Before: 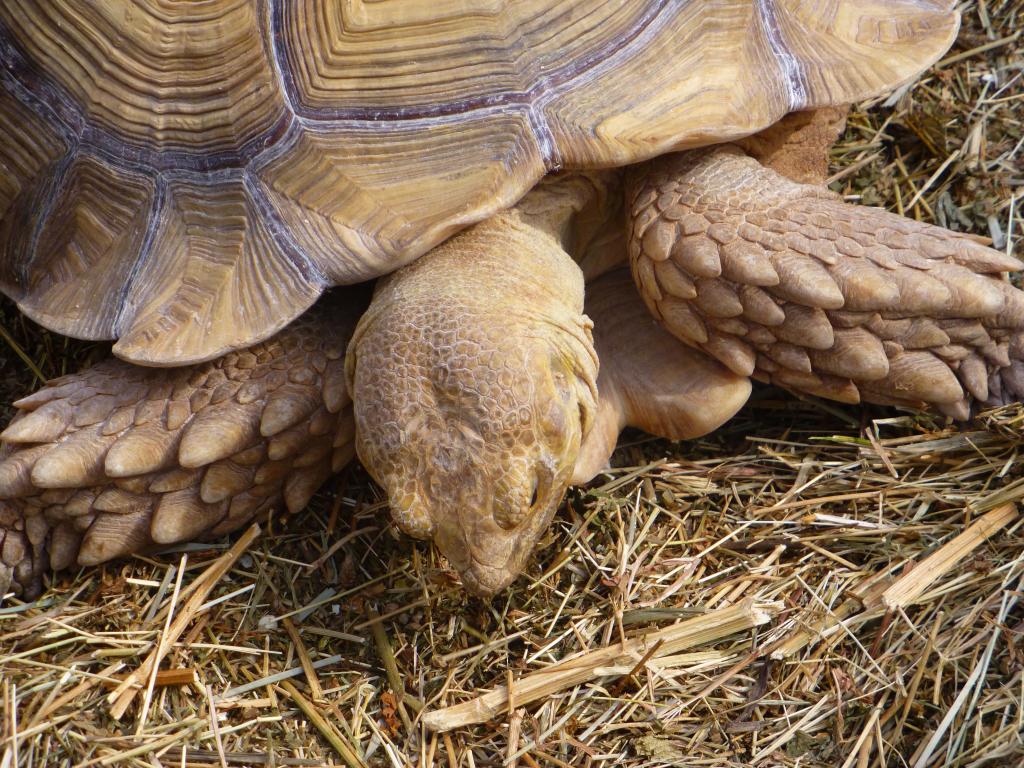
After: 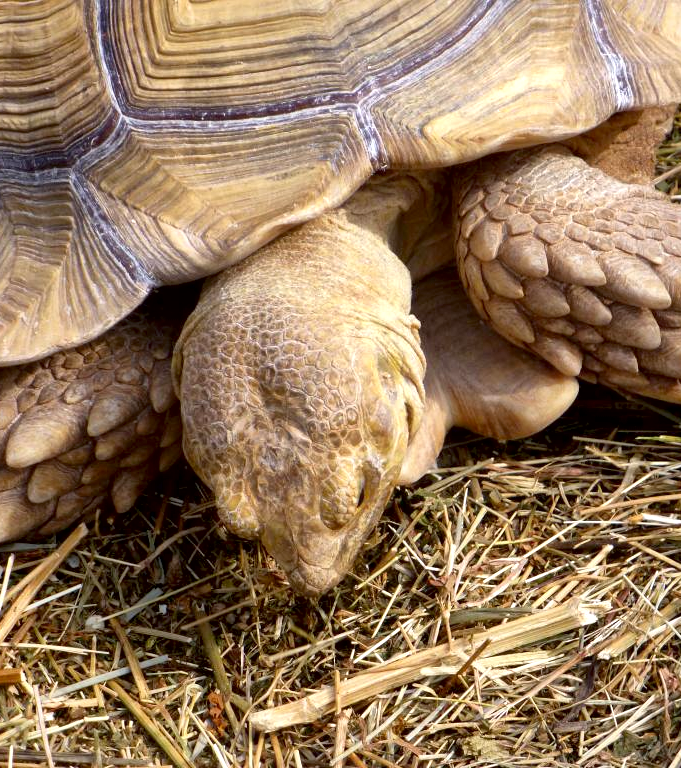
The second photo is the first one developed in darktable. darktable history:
exposure: black level correction 0.005, exposure 0.286 EV, compensate highlight preservation false
crop: left 16.899%, right 16.556%
local contrast: mode bilateral grid, contrast 20, coarseness 50, detail 159%, midtone range 0.2
